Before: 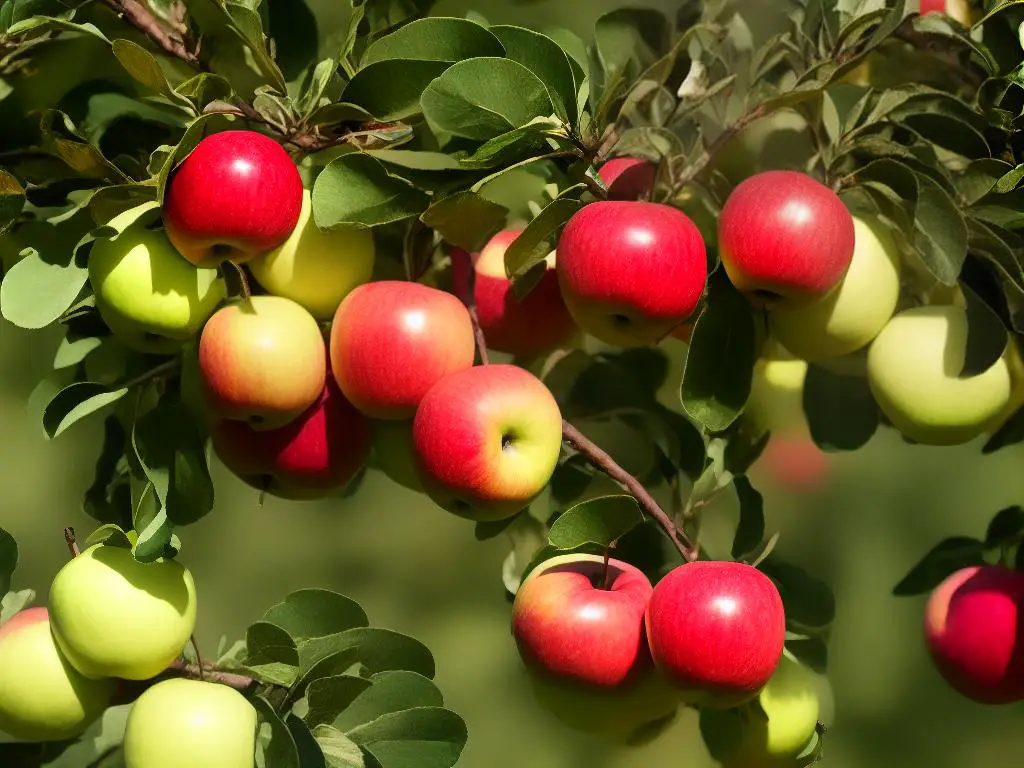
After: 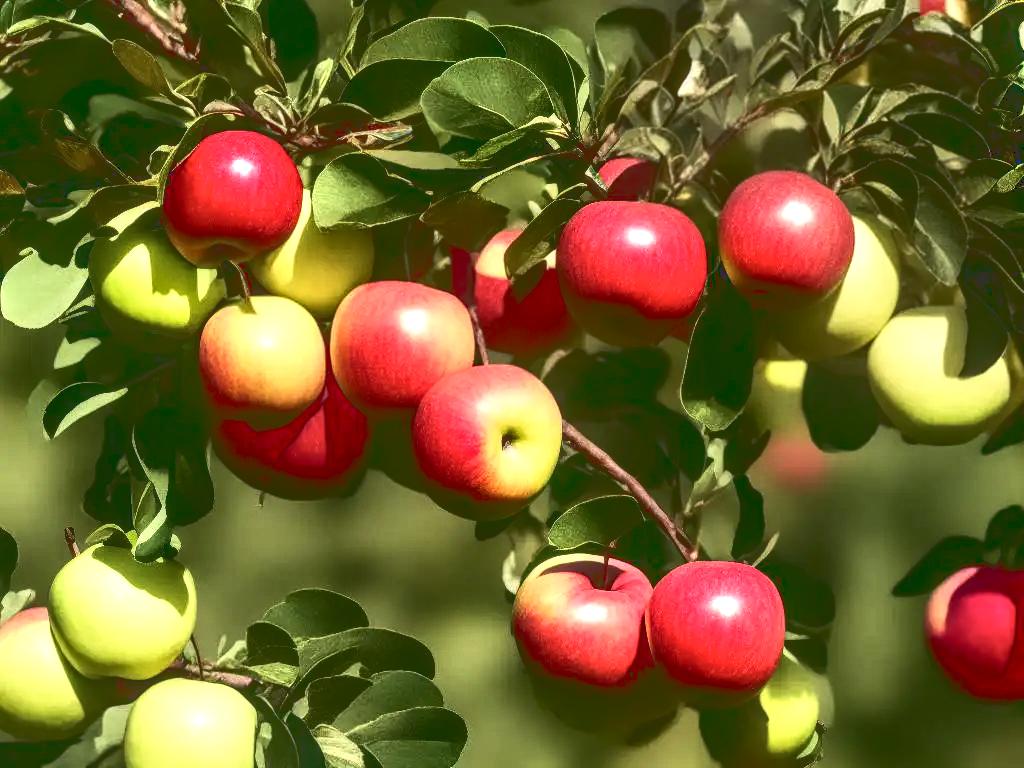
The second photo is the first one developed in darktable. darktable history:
tone curve: curves: ch0 [(0, 0) (0.003, 0.235) (0.011, 0.235) (0.025, 0.235) (0.044, 0.235) (0.069, 0.235) (0.1, 0.237) (0.136, 0.239) (0.177, 0.243) (0.224, 0.256) (0.277, 0.287) (0.335, 0.329) (0.399, 0.391) (0.468, 0.476) (0.543, 0.574) (0.623, 0.683) (0.709, 0.778) (0.801, 0.869) (0.898, 0.924) (1, 1)], color space Lab, linked channels
local contrast: highlights 77%, shadows 56%, detail 173%, midtone range 0.422
